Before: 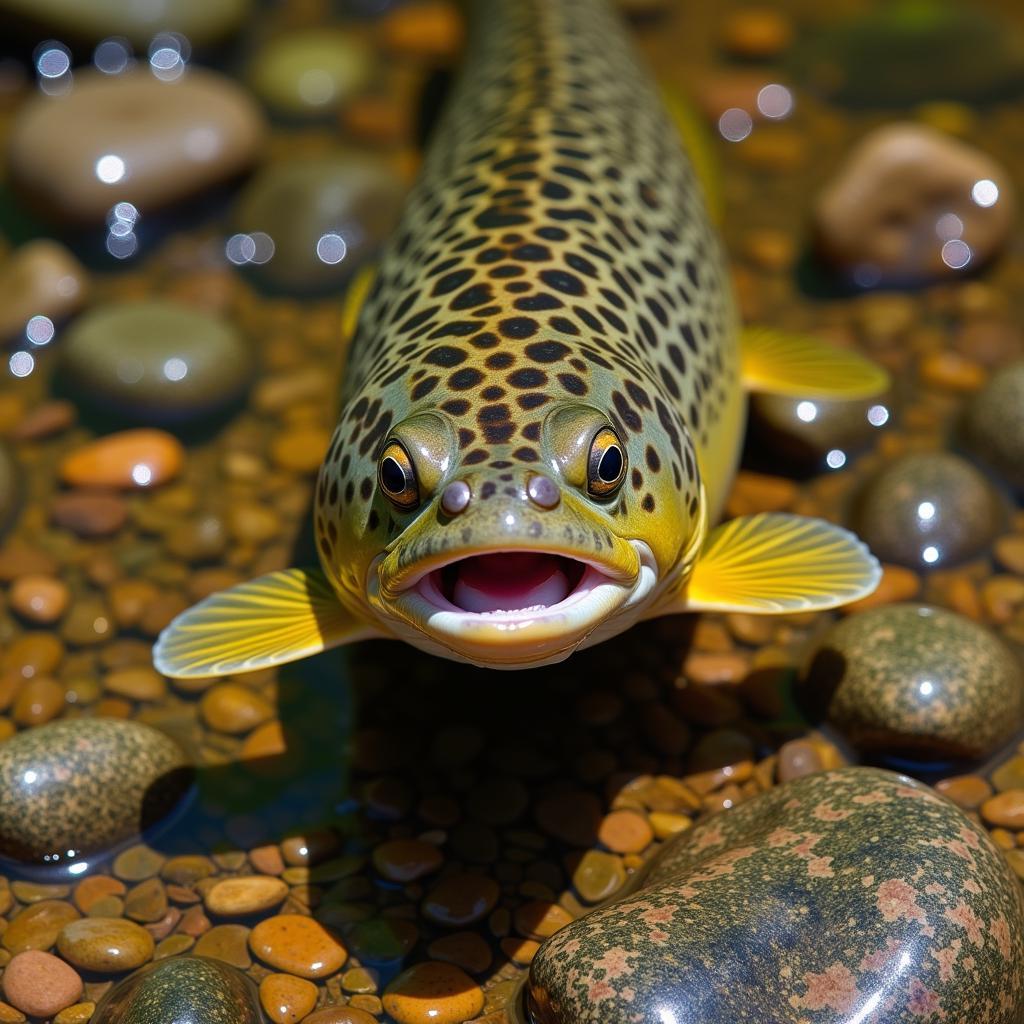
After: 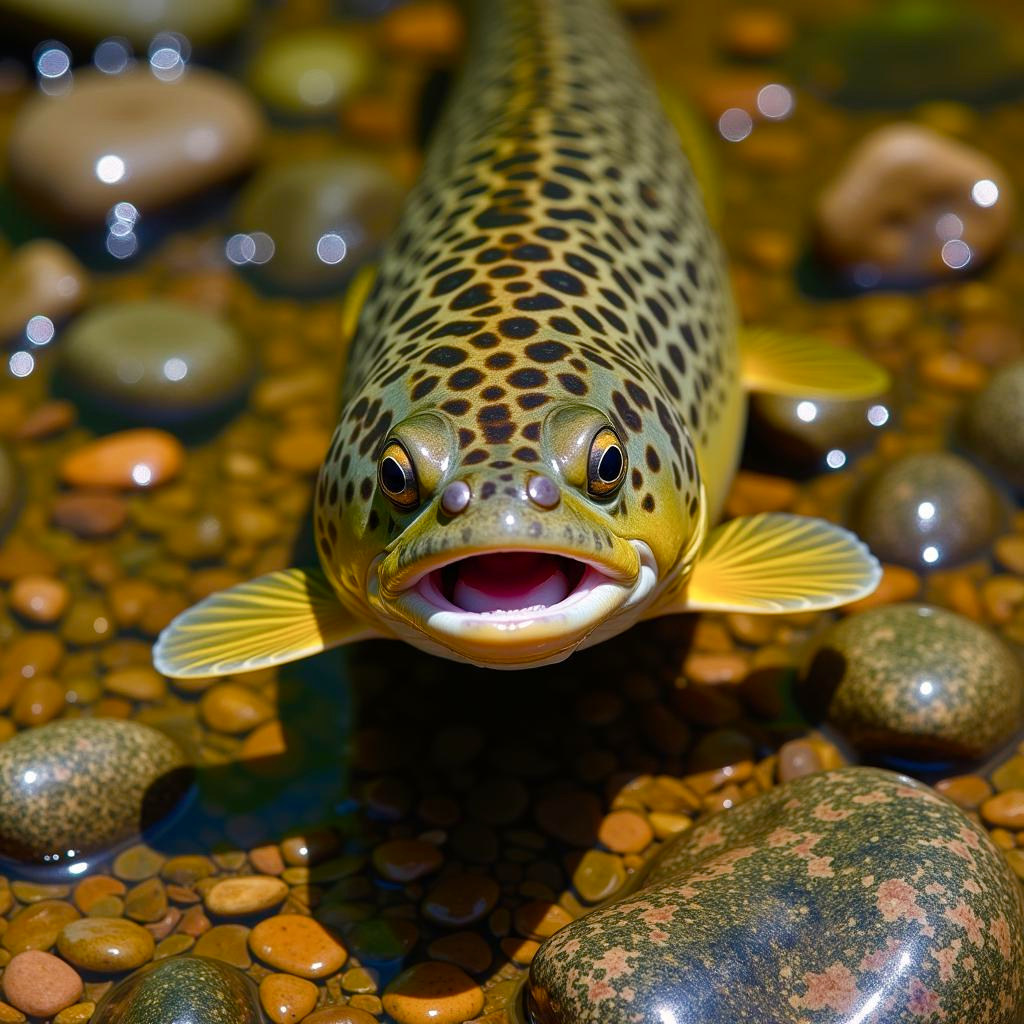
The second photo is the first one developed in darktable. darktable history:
color balance rgb: highlights gain › luminance 0.904%, highlights gain › chroma 0.435%, highlights gain › hue 43.12°, global offset › hue 169.13°, perceptual saturation grading › global saturation 0.656%, perceptual saturation grading › highlights -15.303%, perceptual saturation grading › shadows 24.007%, global vibrance 20%
